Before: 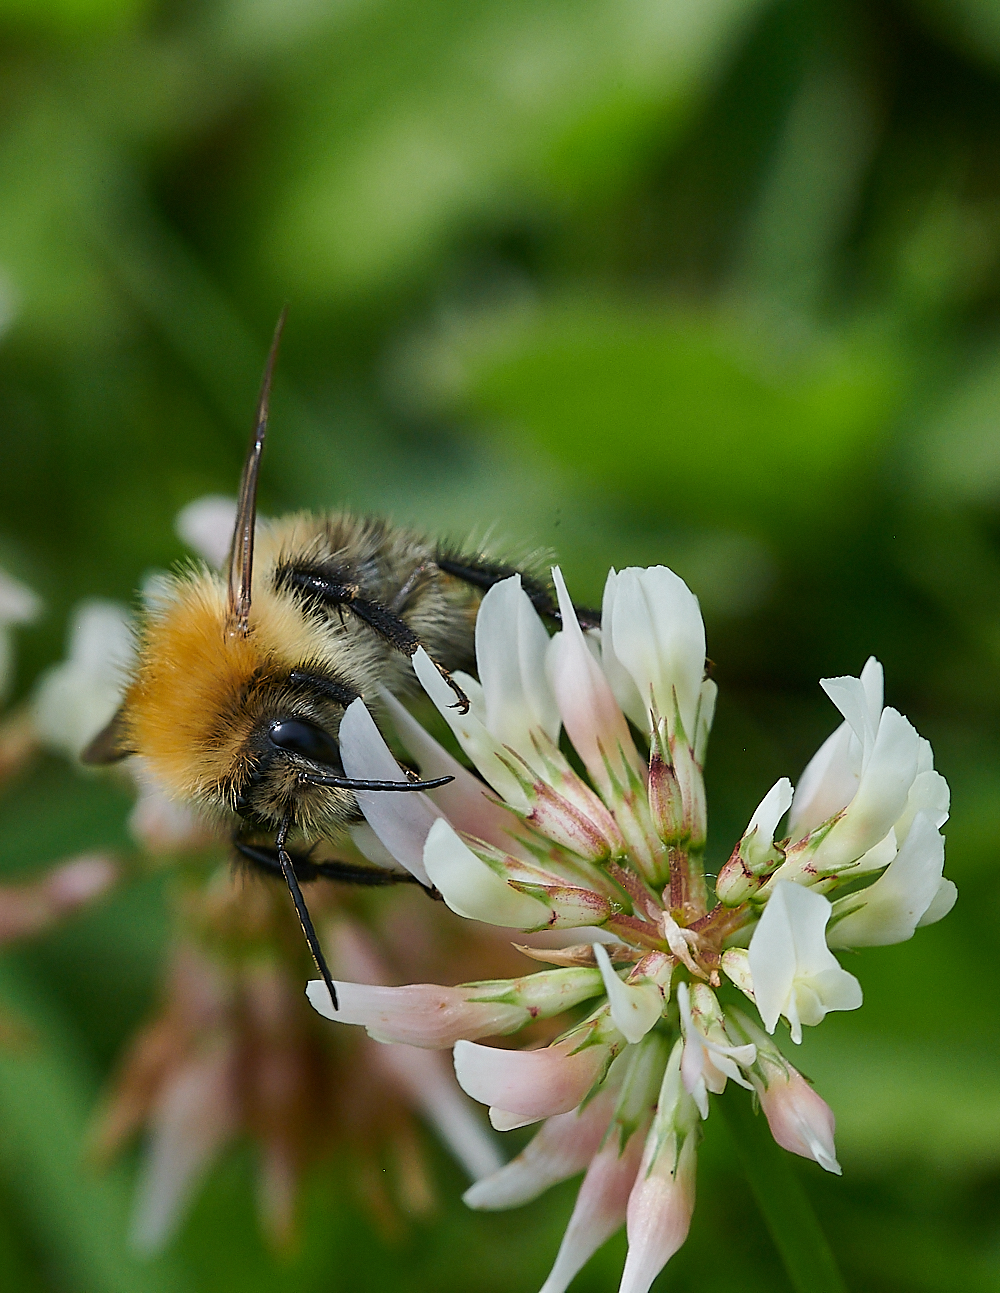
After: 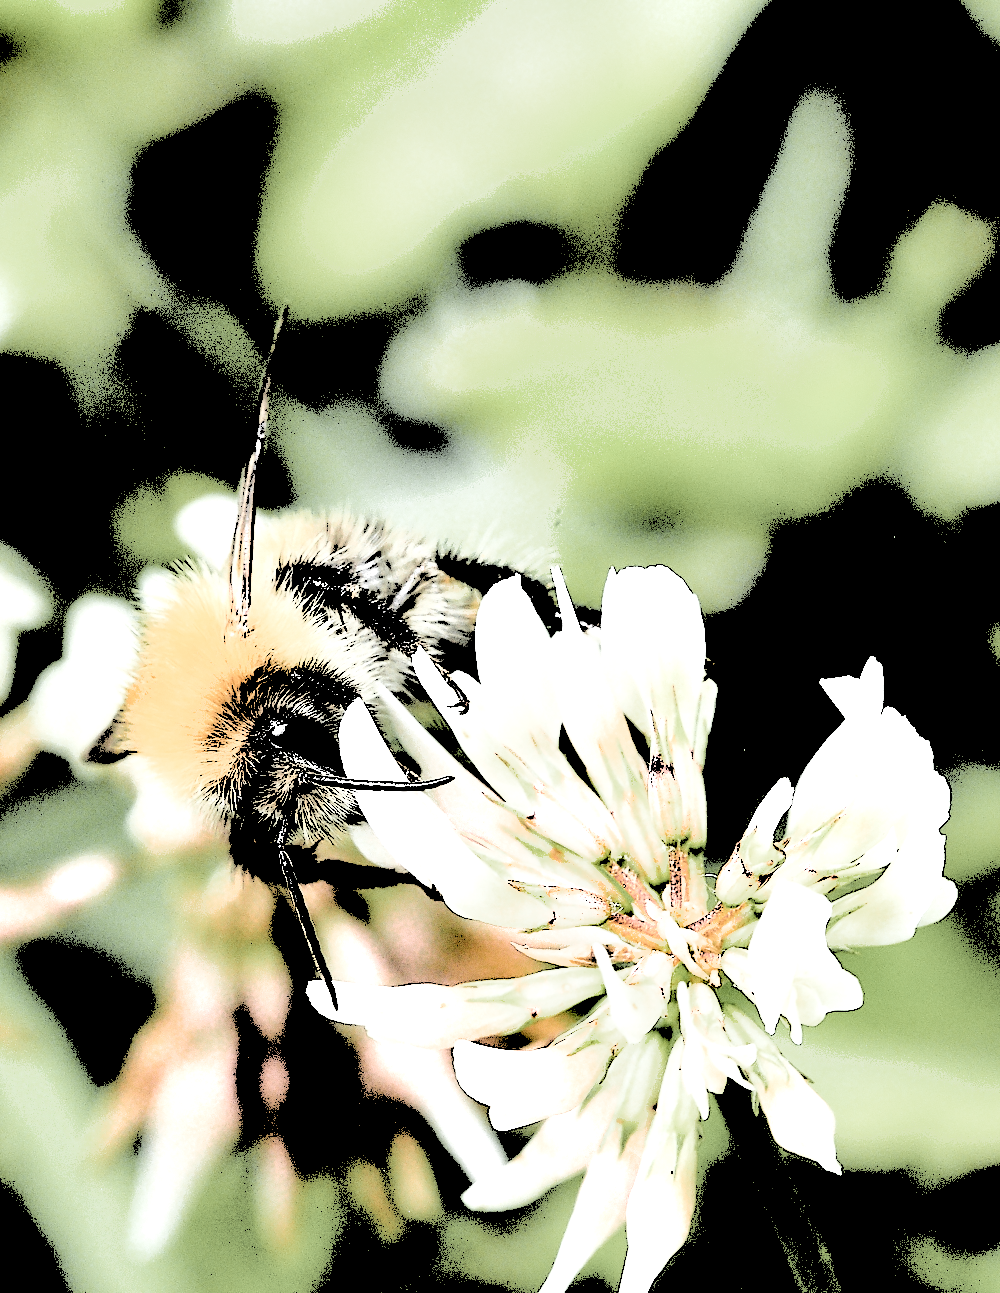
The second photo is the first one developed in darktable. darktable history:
tone equalizer: edges refinement/feathering 500, mask exposure compensation -1.57 EV, preserve details no
tone curve: curves: ch0 [(0, 0) (0.052, 0.018) (0.236, 0.207) (0.41, 0.417) (0.485, 0.518) (0.54, 0.584) (0.625, 0.666) (0.845, 0.828) (0.994, 0.964)]; ch1 [(0, 0) (0.136, 0.146) (0.317, 0.34) (0.382, 0.408) (0.434, 0.441) (0.472, 0.479) (0.498, 0.501) (0.557, 0.558) (0.616, 0.59) (0.739, 0.7) (1, 1)]; ch2 [(0, 0) (0.352, 0.403) (0.447, 0.466) (0.482, 0.482) (0.528, 0.526) (0.586, 0.577) (0.618, 0.621) (0.785, 0.747) (1, 1)], color space Lab, independent channels, preserve colors none
color zones: curves: ch0 [(0, 0.613) (0.01, 0.613) (0.245, 0.448) (0.498, 0.529) (0.642, 0.665) (0.879, 0.777) (0.99, 0.613)]; ch1 [(0, 0.035) (0.121, 0.189) (0.259, 0.197) (0.415, 0.061) (0.589, 0.022) (0.732, 0.022) (0.857, 0.026) (0.991, 0.053)]
shadows and highlights: radius 106.29, shadows 23.54, highlights -57.66, low approximation 0.01, soften with gaussian
levels: levels [0.246, 0.256, 0.506]
exposure: black level correction 0, compensate exposure bias true, compensate highlight preservation false
